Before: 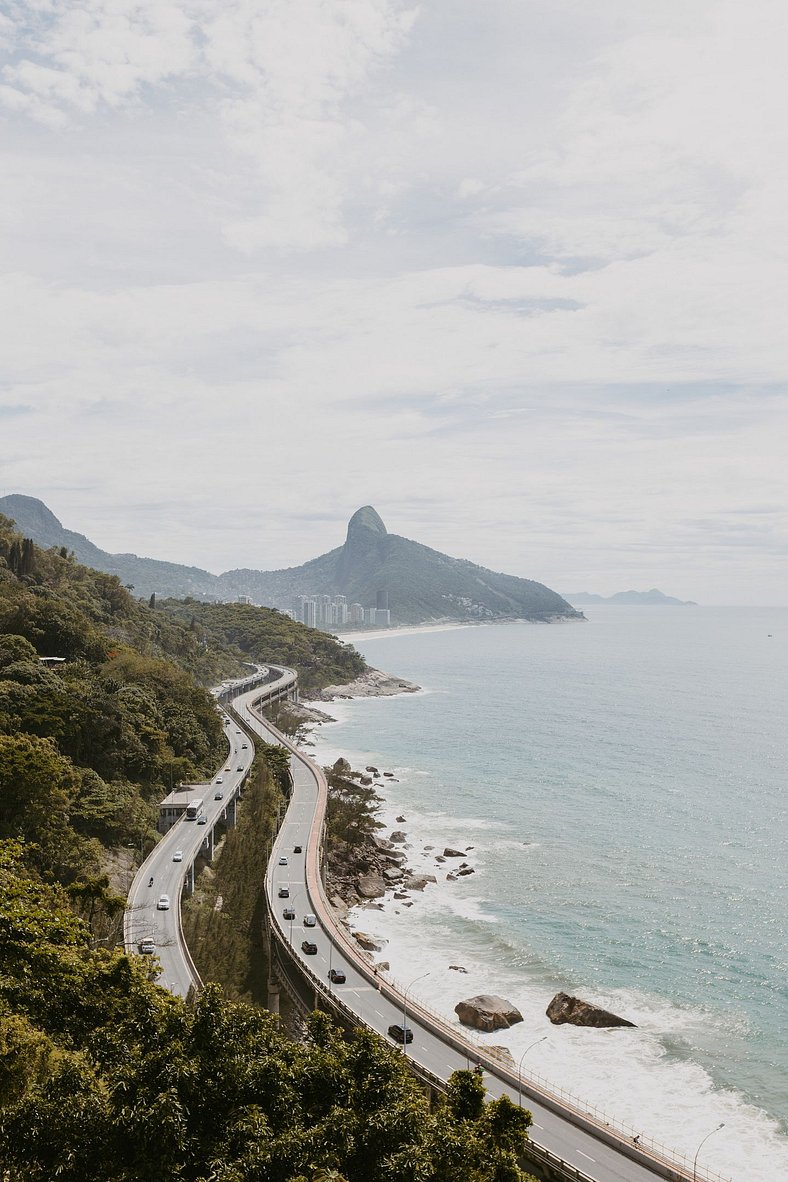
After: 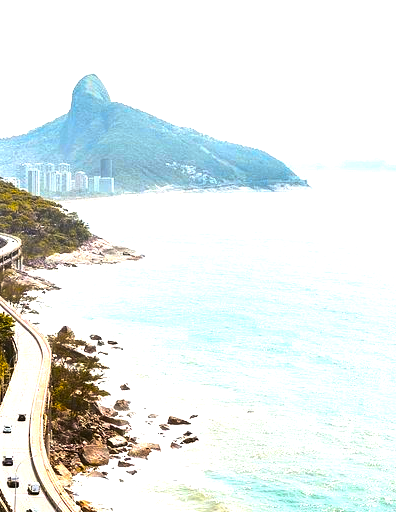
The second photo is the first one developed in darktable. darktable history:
crop: left 35.03%, top 36.625%, right 14.663%, bottom 20.057%
color balance rgb: linear chroma grading › highlights 100%, linear chroma grading › global chroma 23.41%, perceptual saturation grading › global saturation 35.38%, hue shift -10.68°, perceptual brilliance grading › highlights 47.25%, perceptual brilliance grading › mid-tones 22.2%, perceptual brilliance grading › shadows -5.93%
